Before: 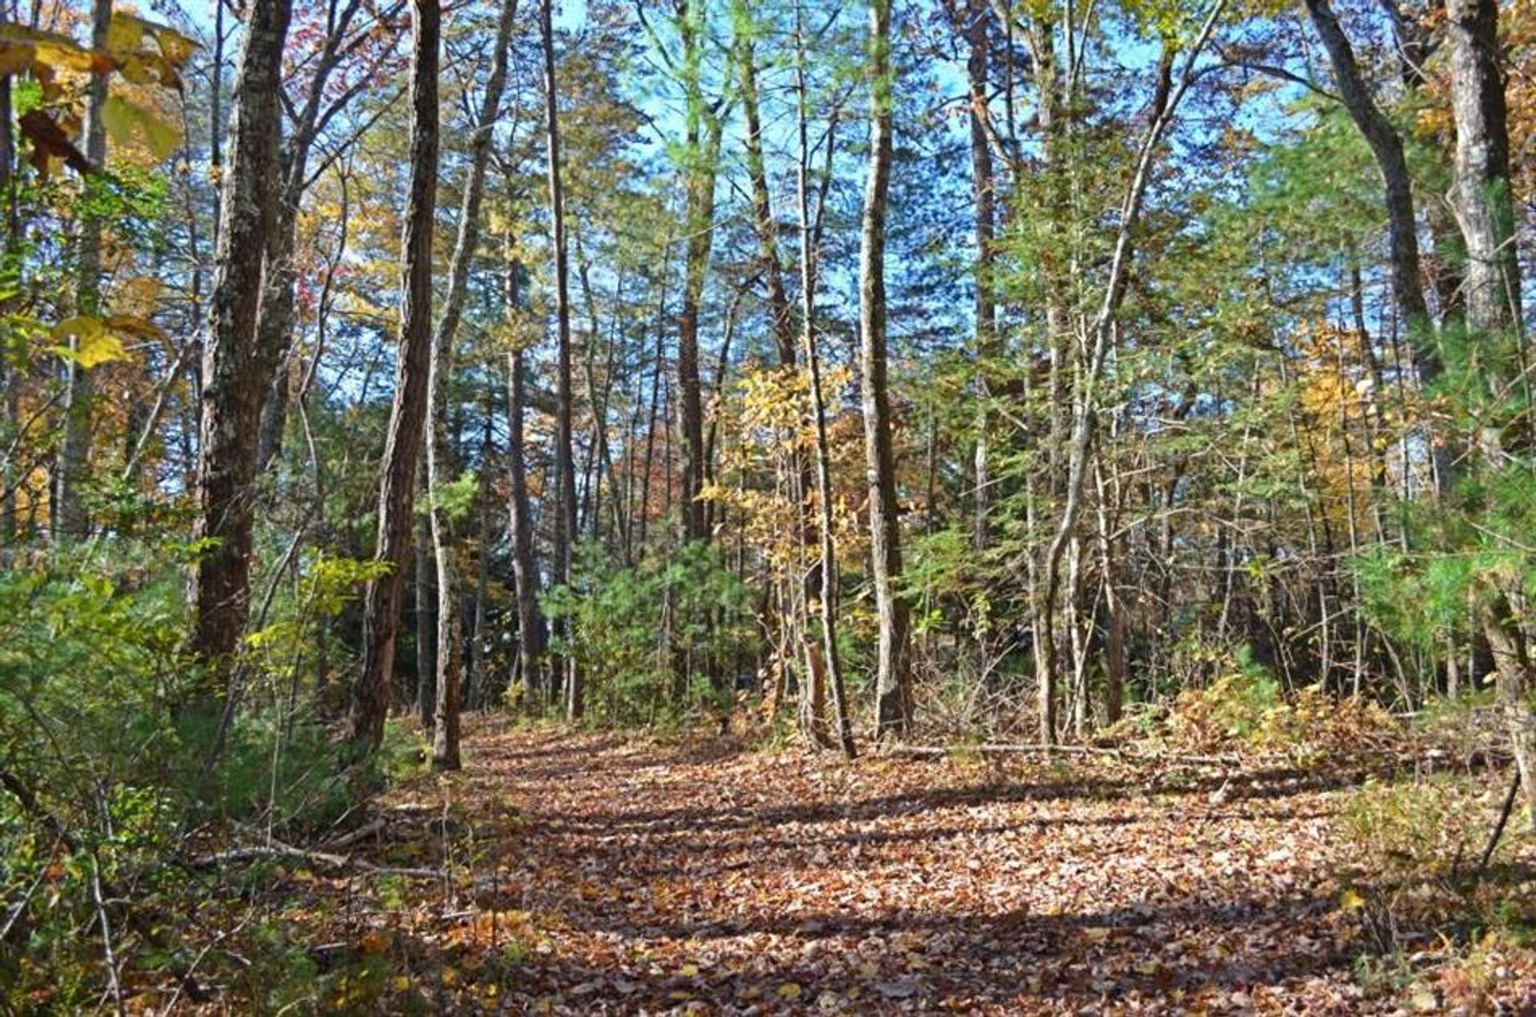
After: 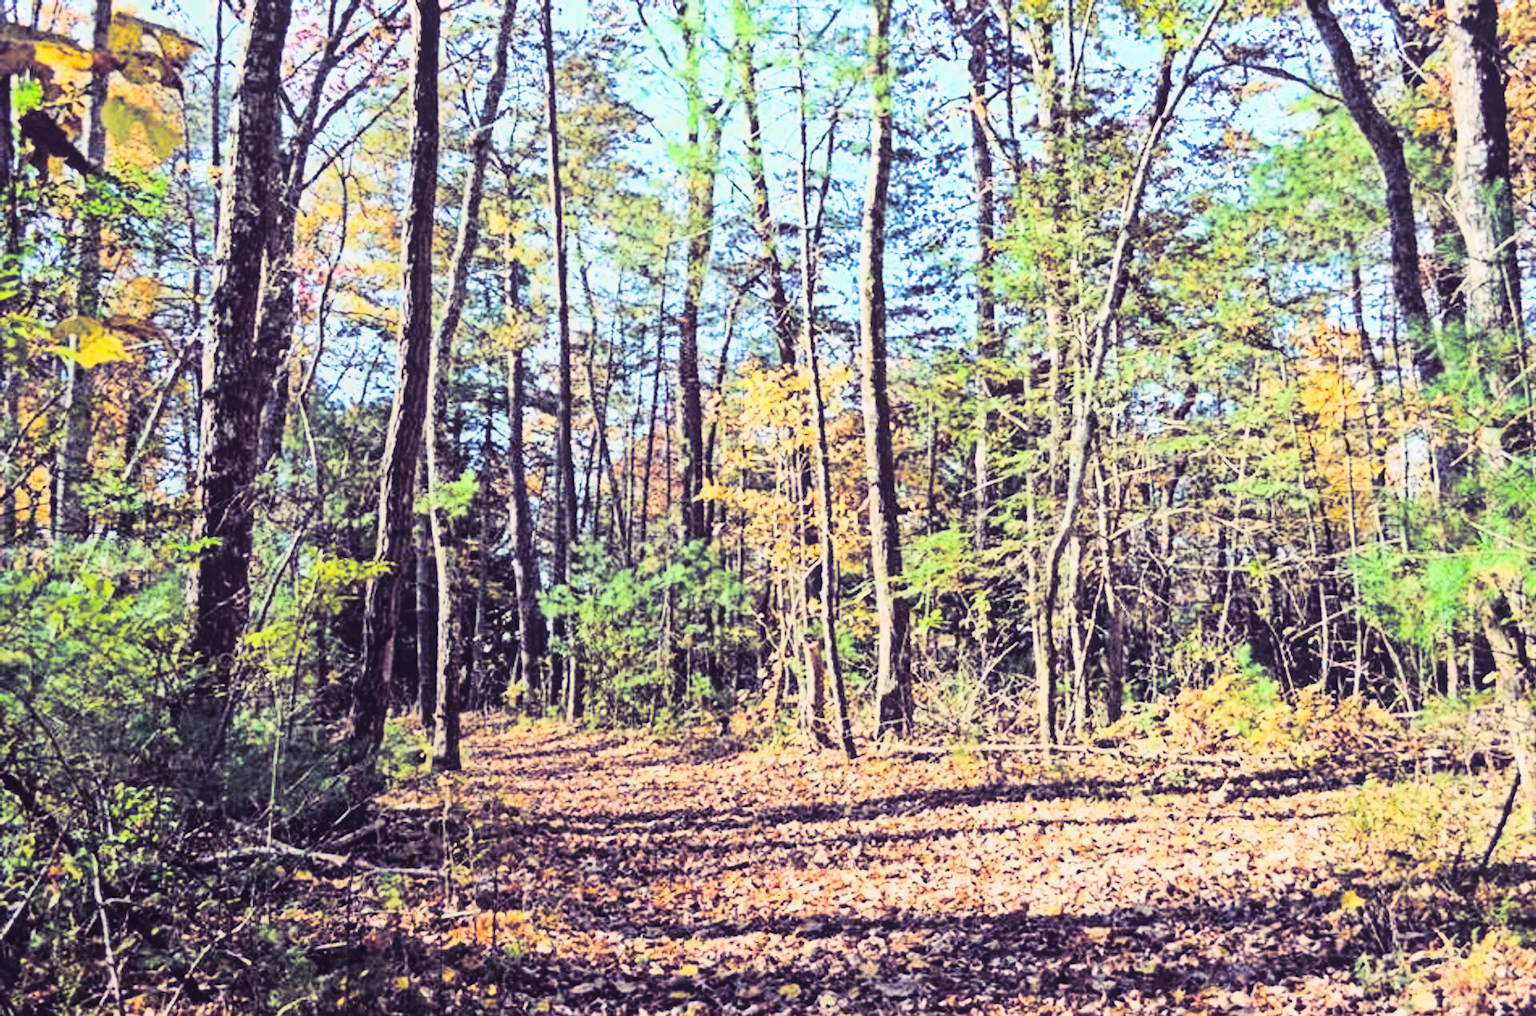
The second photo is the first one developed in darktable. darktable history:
rgb curve: curves: ch0 [(0, 0) (0.21, 0.15) (0.24, 0.21) (0.5, 0.75) (0.75, 0.96) (0.89, 0.99) (1, 1)]; ch1 [(0, 0.02) (0.21, 0.13) (0.25, 0.2) (0.5, 0.67) (0.75, 0.9) (0.89, 0.97) (1, 1)]; ch2 [(0, 0.02) (0.21, 0.13) (0.25, 0.2) (0.5, 0.67) (0.75, 0.9) (0.89, 0.97) (1, 1)], compensate middle gray true
split-toning: shadows › hue 255.6°, shadows › saturation 0.66, highlights › hue 43.2°, highlights › saturation 0.68, balance -50.1
local contrast: highlights 48%, shadows 0%, detail 100%
